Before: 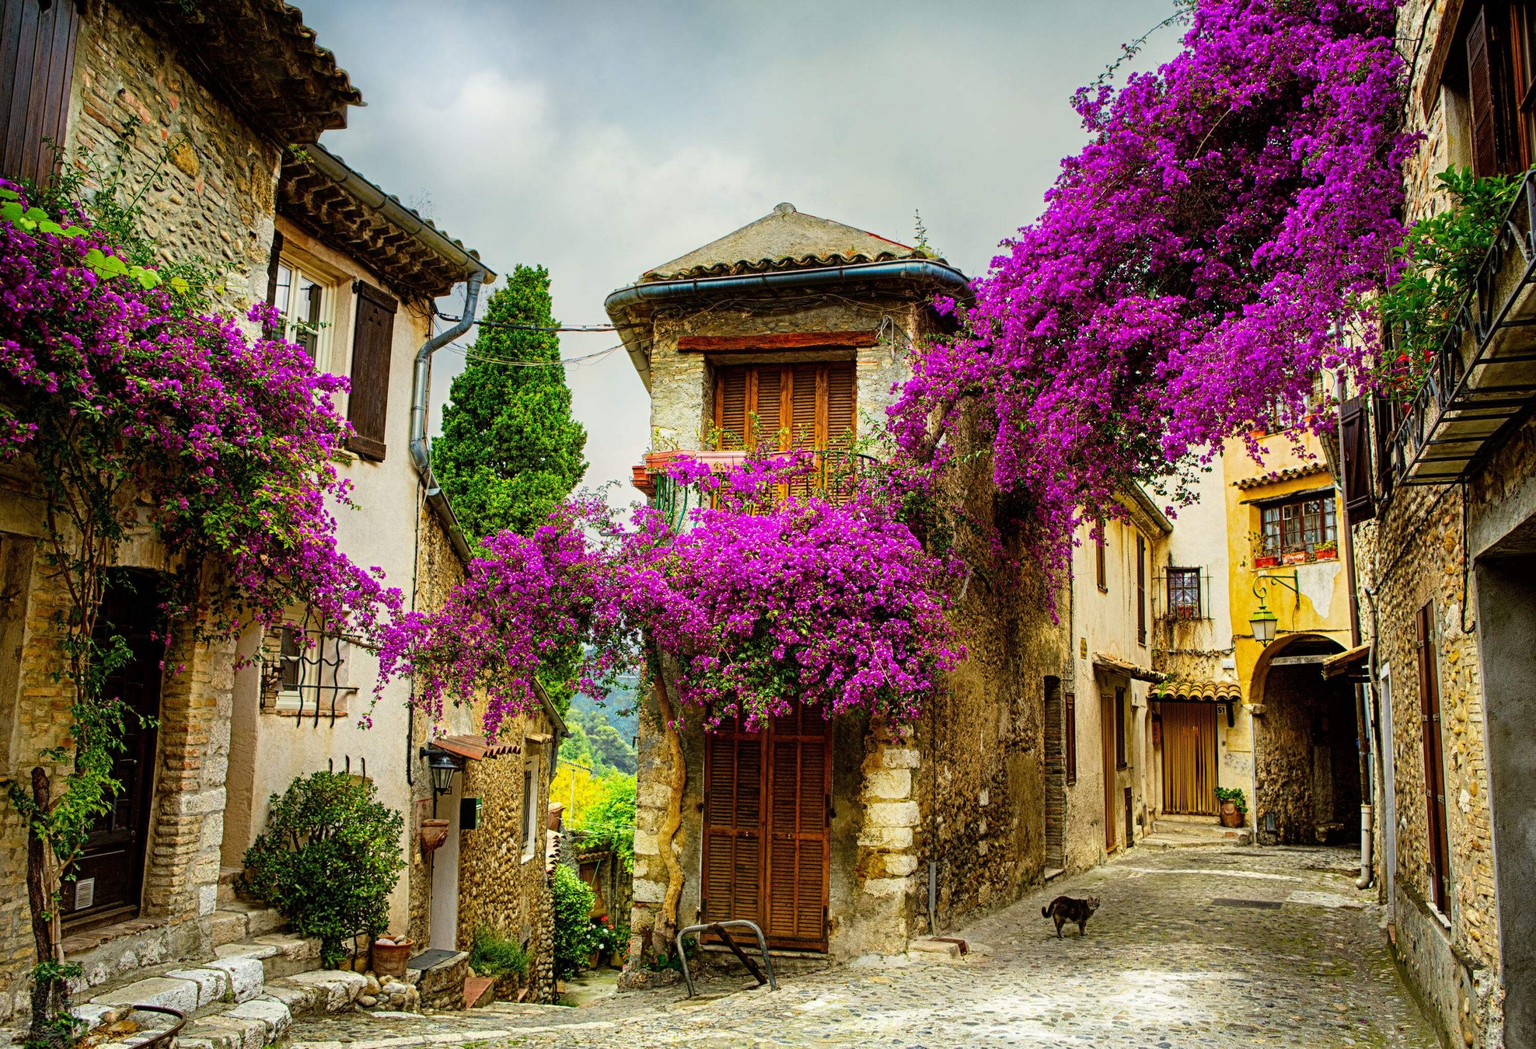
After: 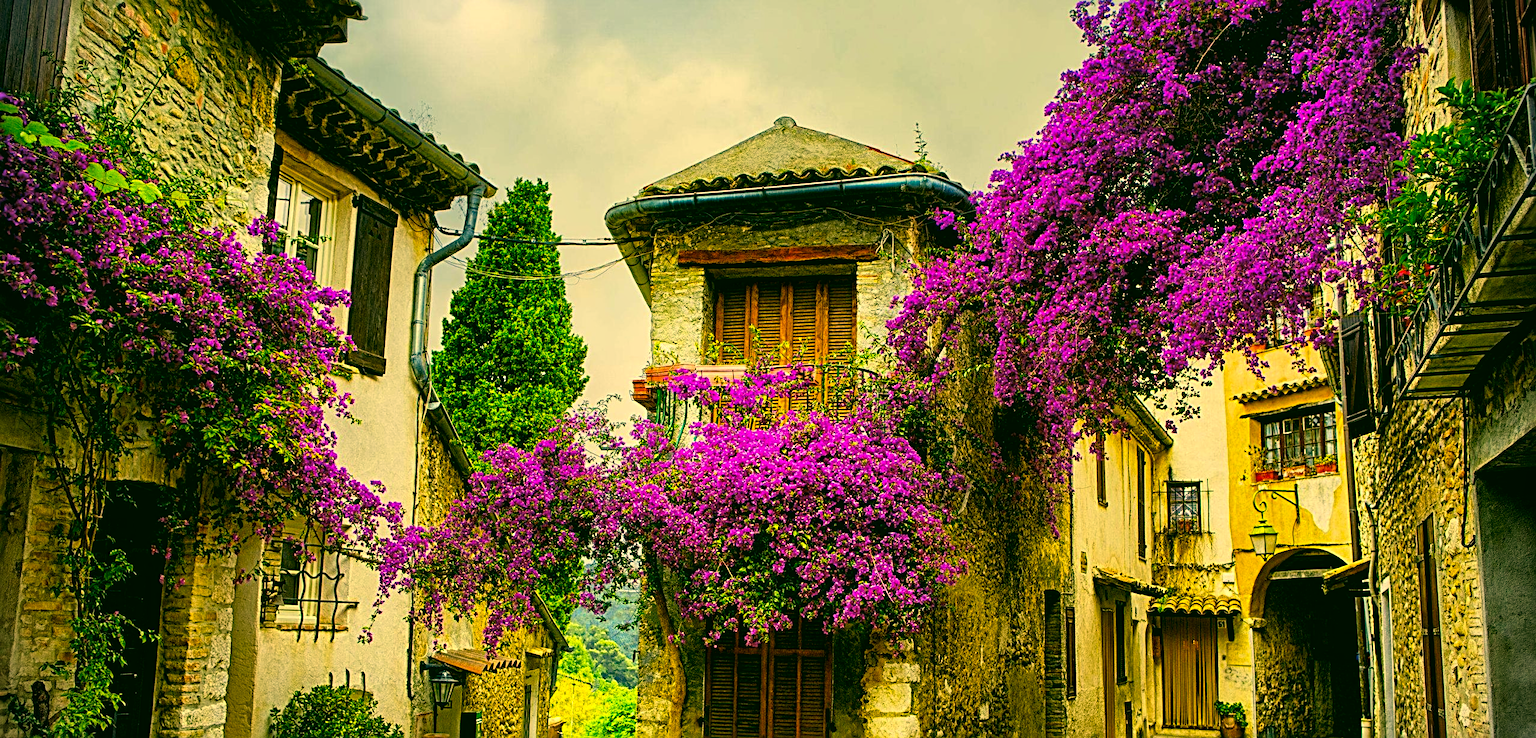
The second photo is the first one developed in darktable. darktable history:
sharpen: radius 3.111
local contrast: mode bilateral grid, contrast 21, coarseness 51, detail 132%, midtone range 0.2
crop and rotate: top 8.286%, bottom 21.297%
vignetting: fall-off start 91.62%, brightness -0.628, saturation -0.678, unbound false
contrast brightness saturation: contrast 0.083, saturation 0.198
tone equalizer: on, module defaults
color correction: highlights a* 5.64, highlights b* 33.27, shadows a* -25.56, shadows b* 3.91
